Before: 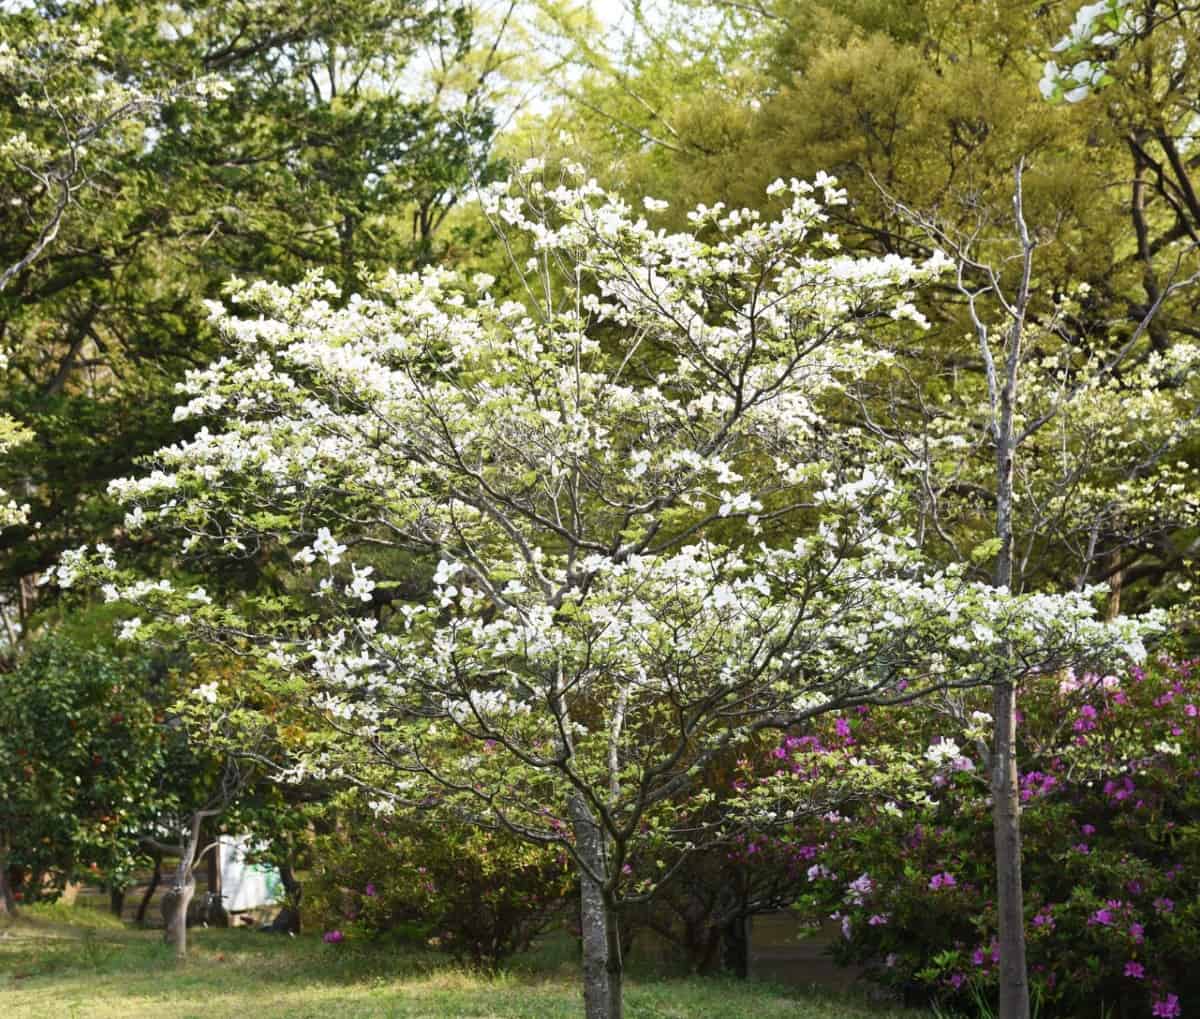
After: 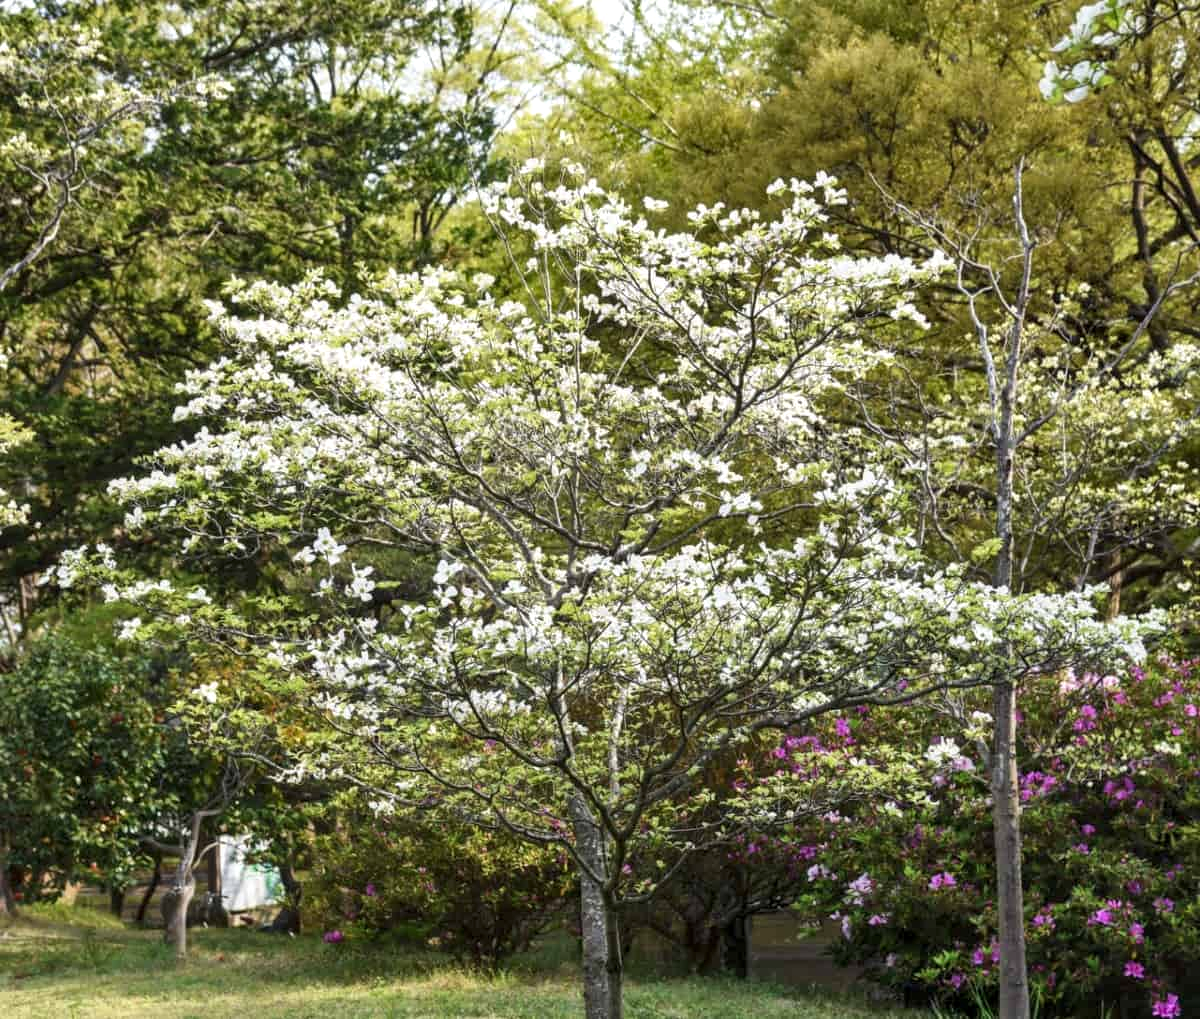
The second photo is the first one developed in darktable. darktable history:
local contrast: on, module defaults
shadows and highlights: radius 133.83, soften with gaussian
